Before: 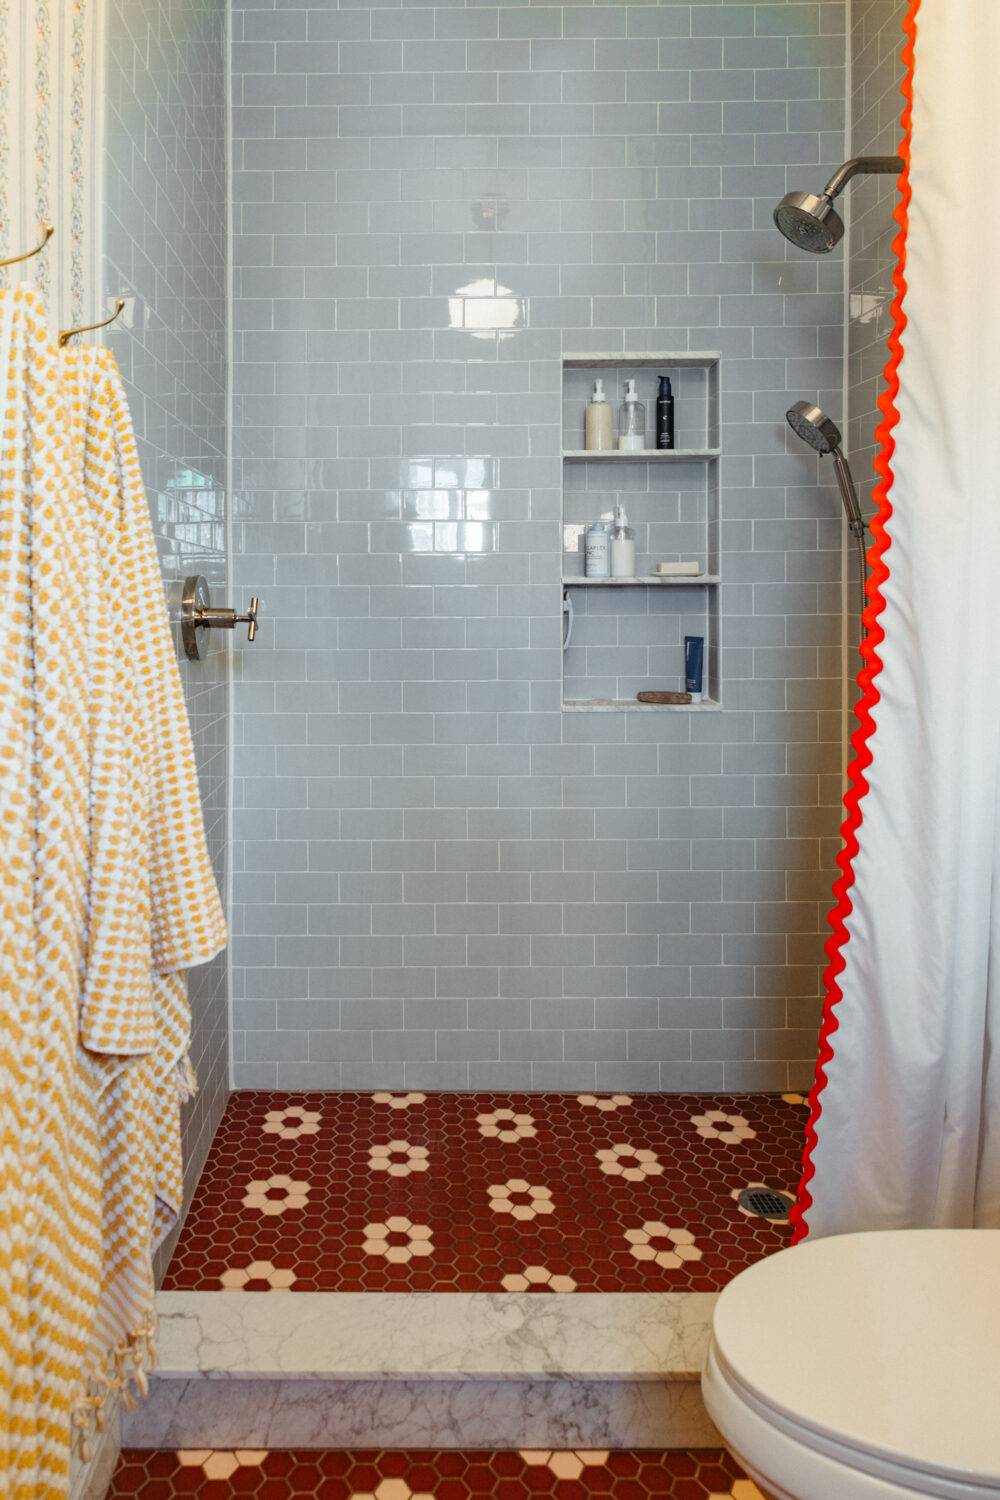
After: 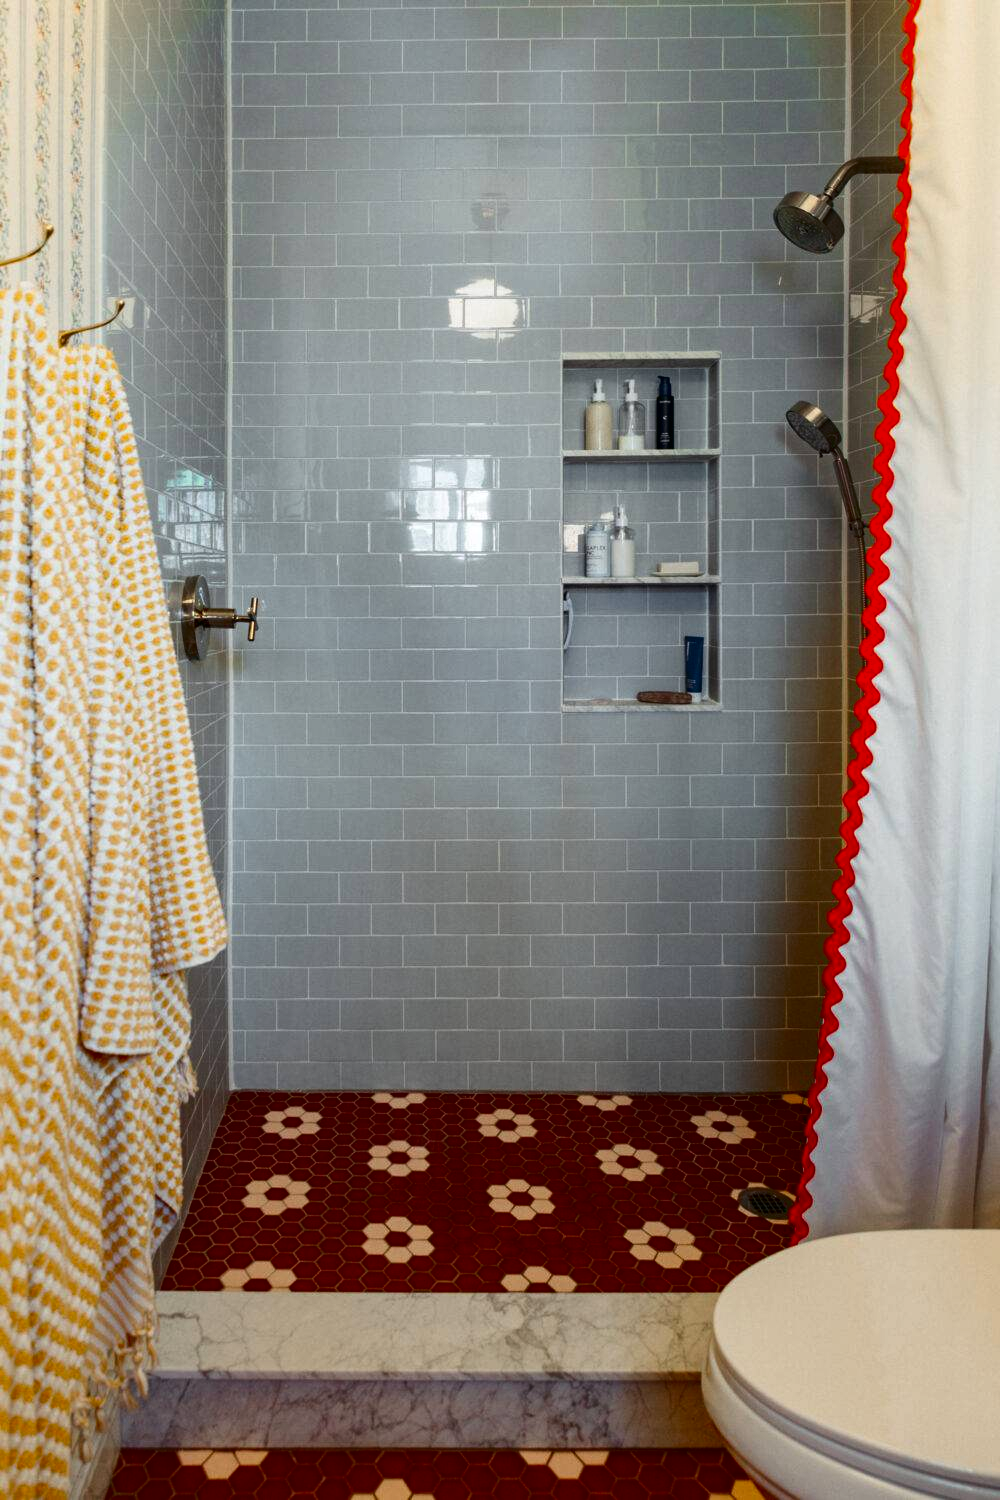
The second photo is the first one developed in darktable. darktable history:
color balance: on, module defaults
contrast brightness saturation: contrast 0.13, brightness -0.24, saturation 0.14
